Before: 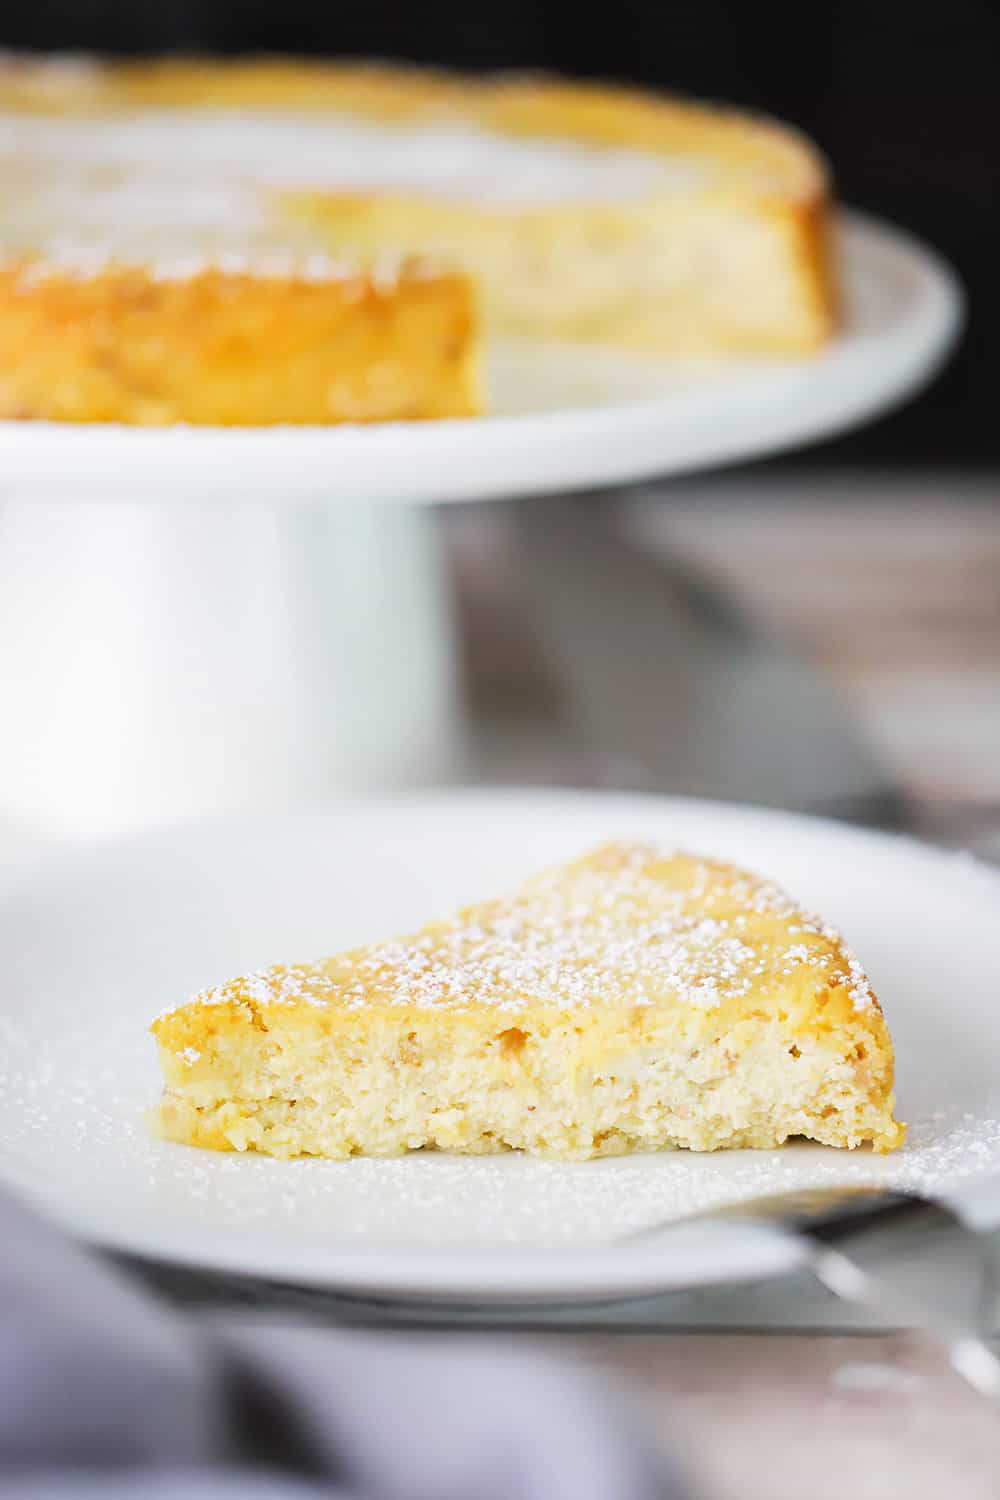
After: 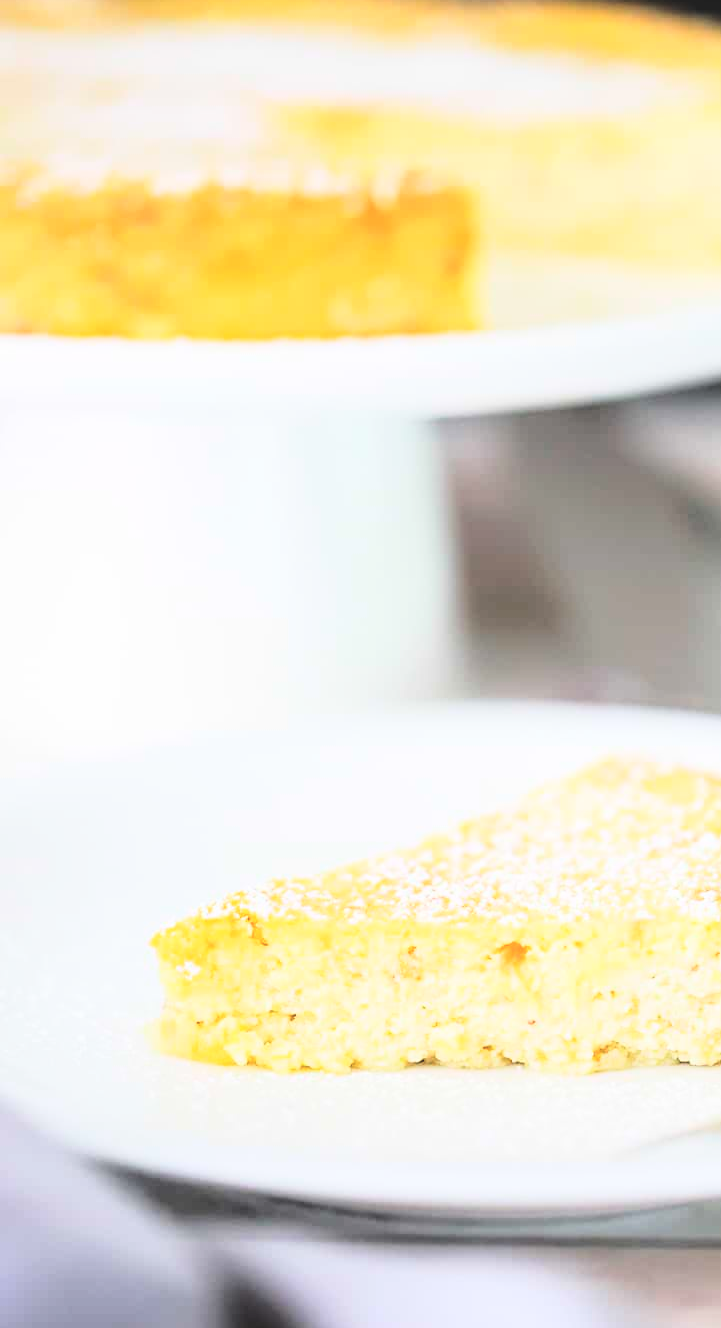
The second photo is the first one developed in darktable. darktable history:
base curve: curves: ch0 [(0, 0) (0.028, 0.03) (0.105, 0.232) (0.387, 0.748) (0.754, 0.968) (1, 1)]
exposure: black level correction -0.014, exposure -0.188 EV, compensate highlight preservation false
crop: top 5.742%, right 27.868%, bottom 5.685%
